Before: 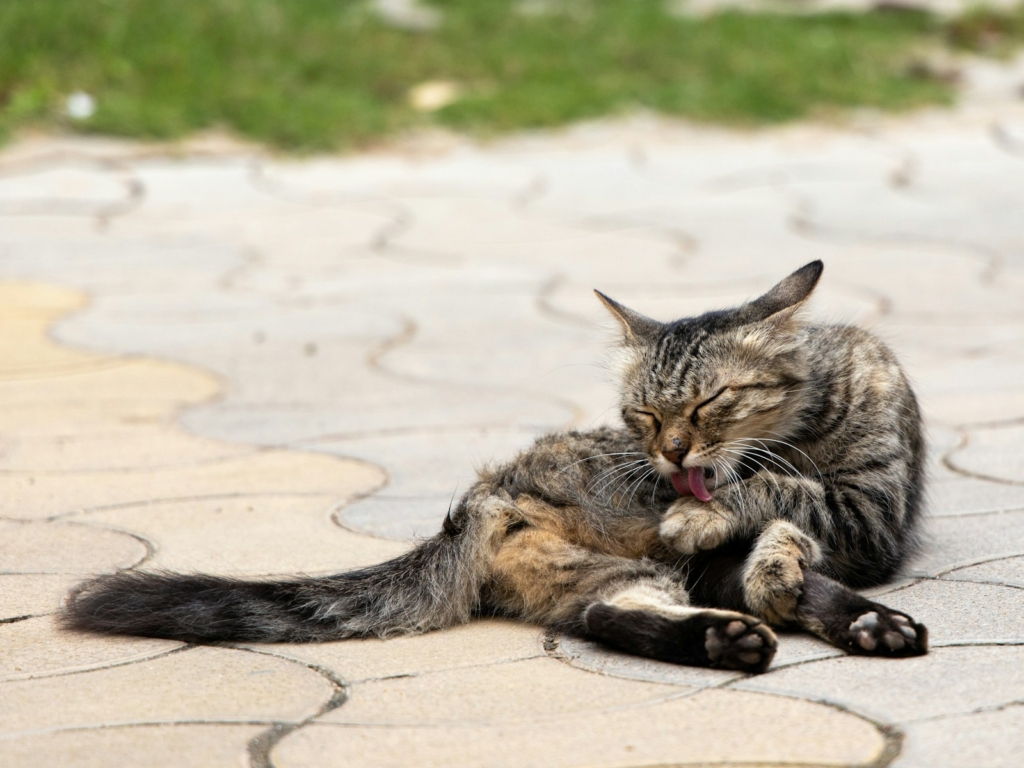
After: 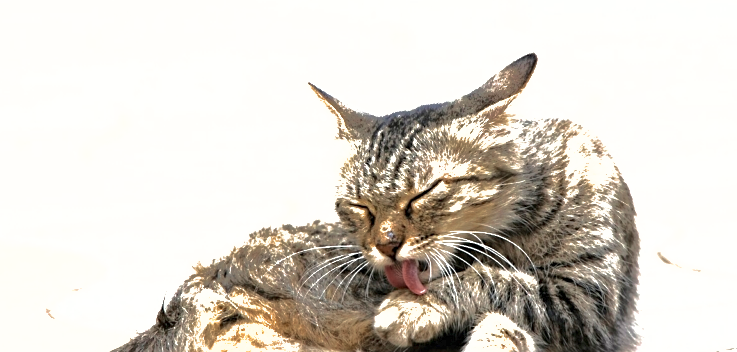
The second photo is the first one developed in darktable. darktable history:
sharpen: radius 2.167, amount 0.381, threshold 0
color zones: curves: ch0 [(0, 0.5) (0.125, 0.4) (0.25, 0.5) (0.375, 0.4) (0.5, 0.4) (0.625, 0.35) (0.75, 0.35) (0.875, 0.5)]; ch1 [(0, 0.35) (0.125, 0.45) (0.25, 0.35) (0.375, 0.35) (0.5, 0.35) (0.625, 0.35) (0.75, 0.45) (0.875, 0.35)]; ch2 [(0, 0.6) (0.125, 0.5) (0.25, 0.5) (0.375, 0.6) (0.5, 0.6) (0.625, 0.5) (0.75, 0.5) (0.875, 0.5)]
velvia: on, module defaults
crop and rotate: left 27.938%, top 27.046%, bottom 27.046%
exposure: black level correction 0, exposure 1.5 EV, compensate exposure bias true, compensate highlight preservation false
shadows and highlights: shadows 40, highlights -60
